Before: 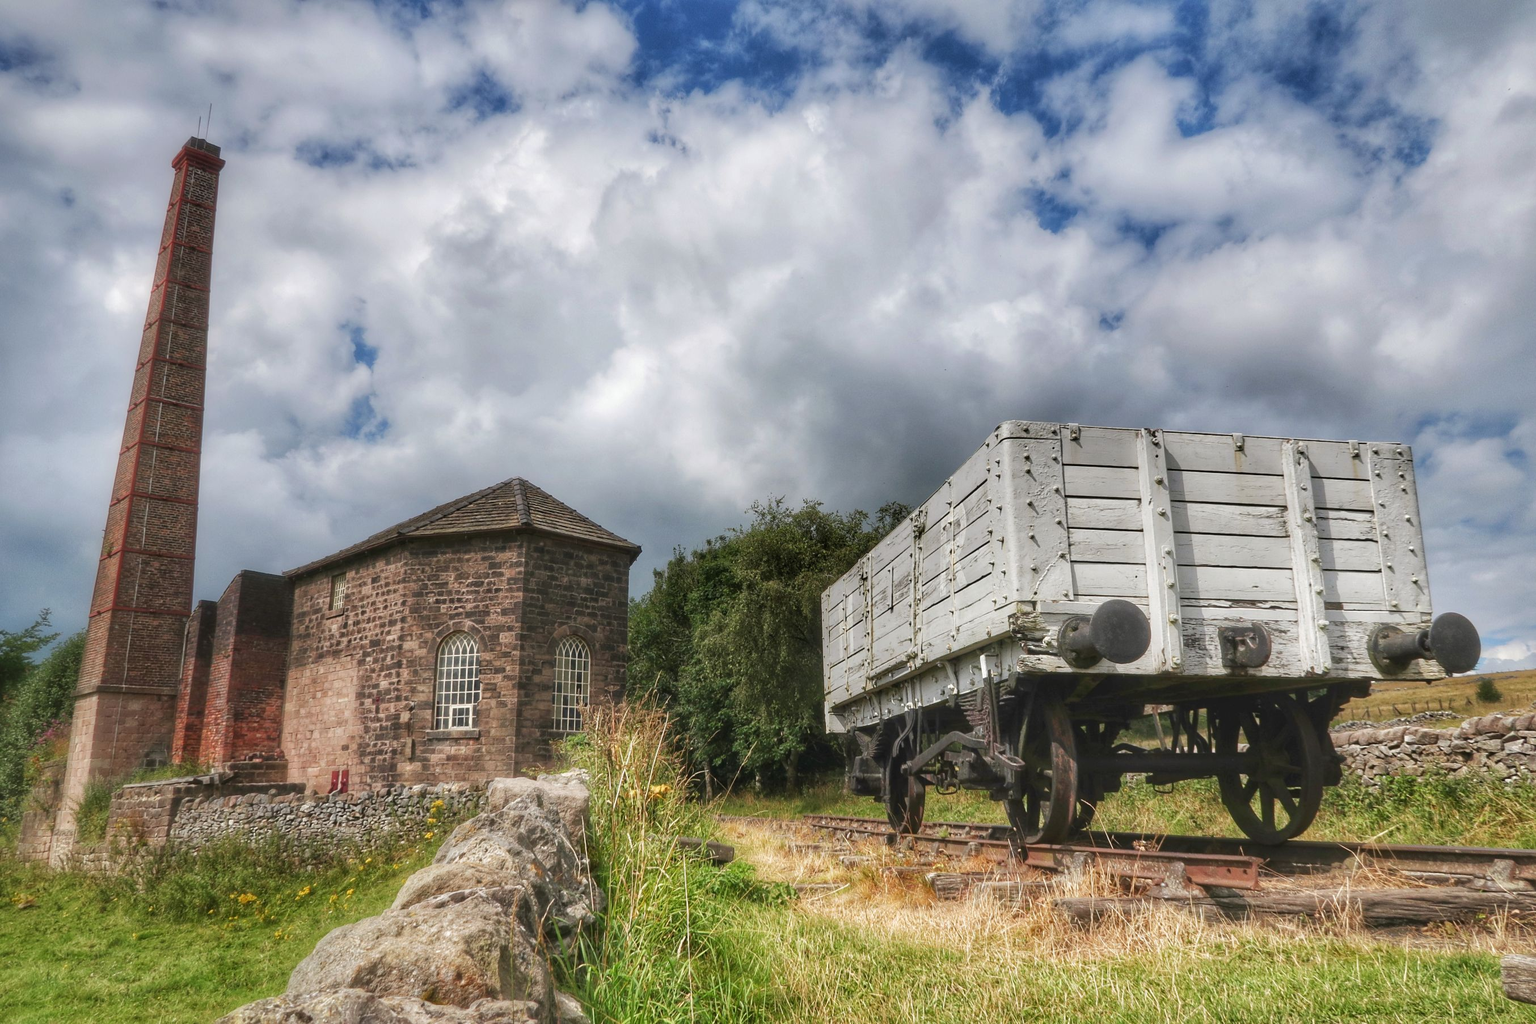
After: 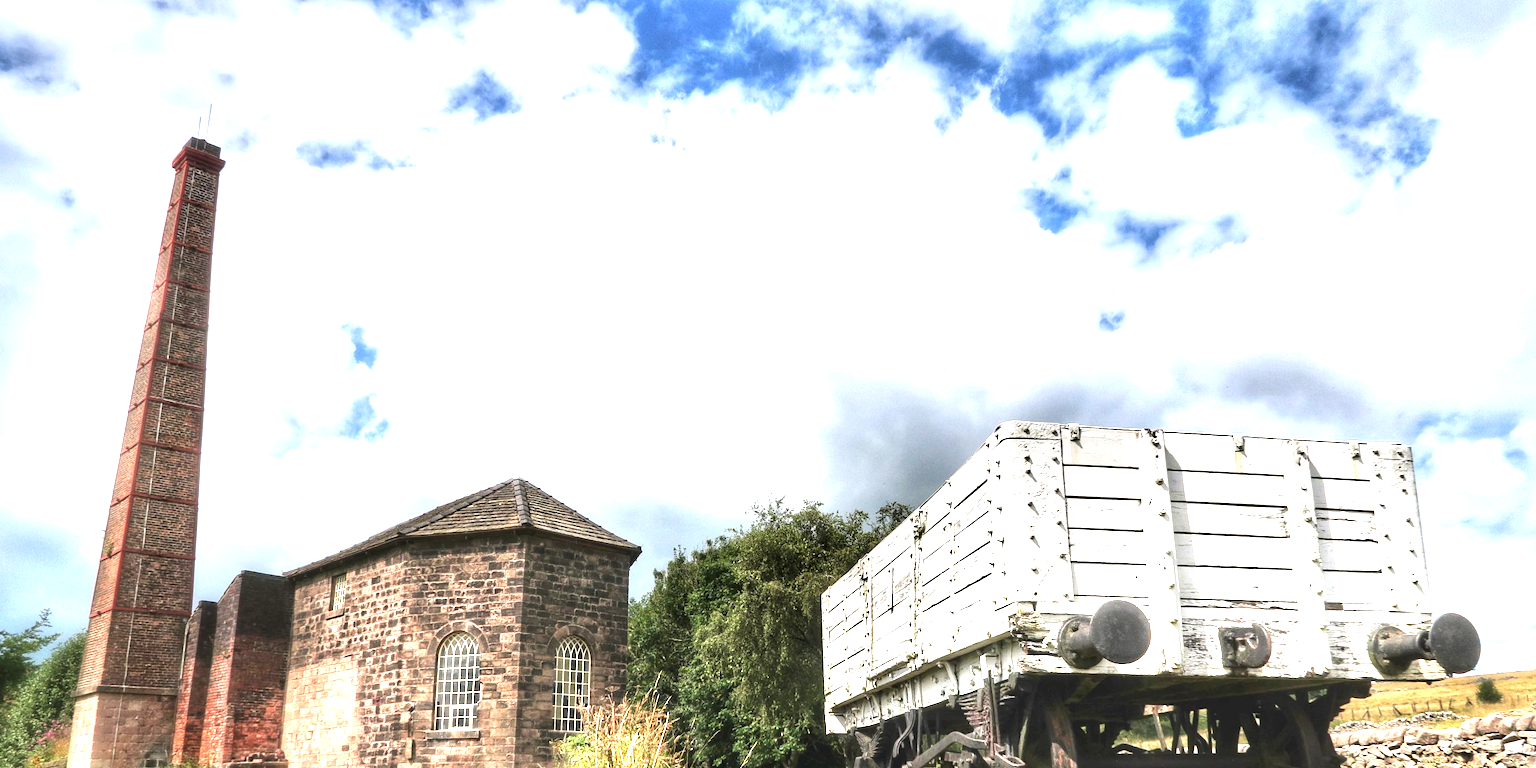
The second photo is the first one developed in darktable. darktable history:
exposure: black level correction 0, exposure 1.1 EV, compensate exposure bias true, compensate highlight preservation false
tone equalizer: -8 EV -0.75 EV, -7 EV -0.7 EV, -6 EV -0.6 EV, -5 EV -0.4 EV, -3 EV 0.4 EV, -2 EV 0.6 EV, -1 EV 0.7 EV, +0 EV 0.75 EV, edges refinement/feathering 500, mask exposure compensation -1.57 EV, preserve details no
crop: bottom 24.988%
